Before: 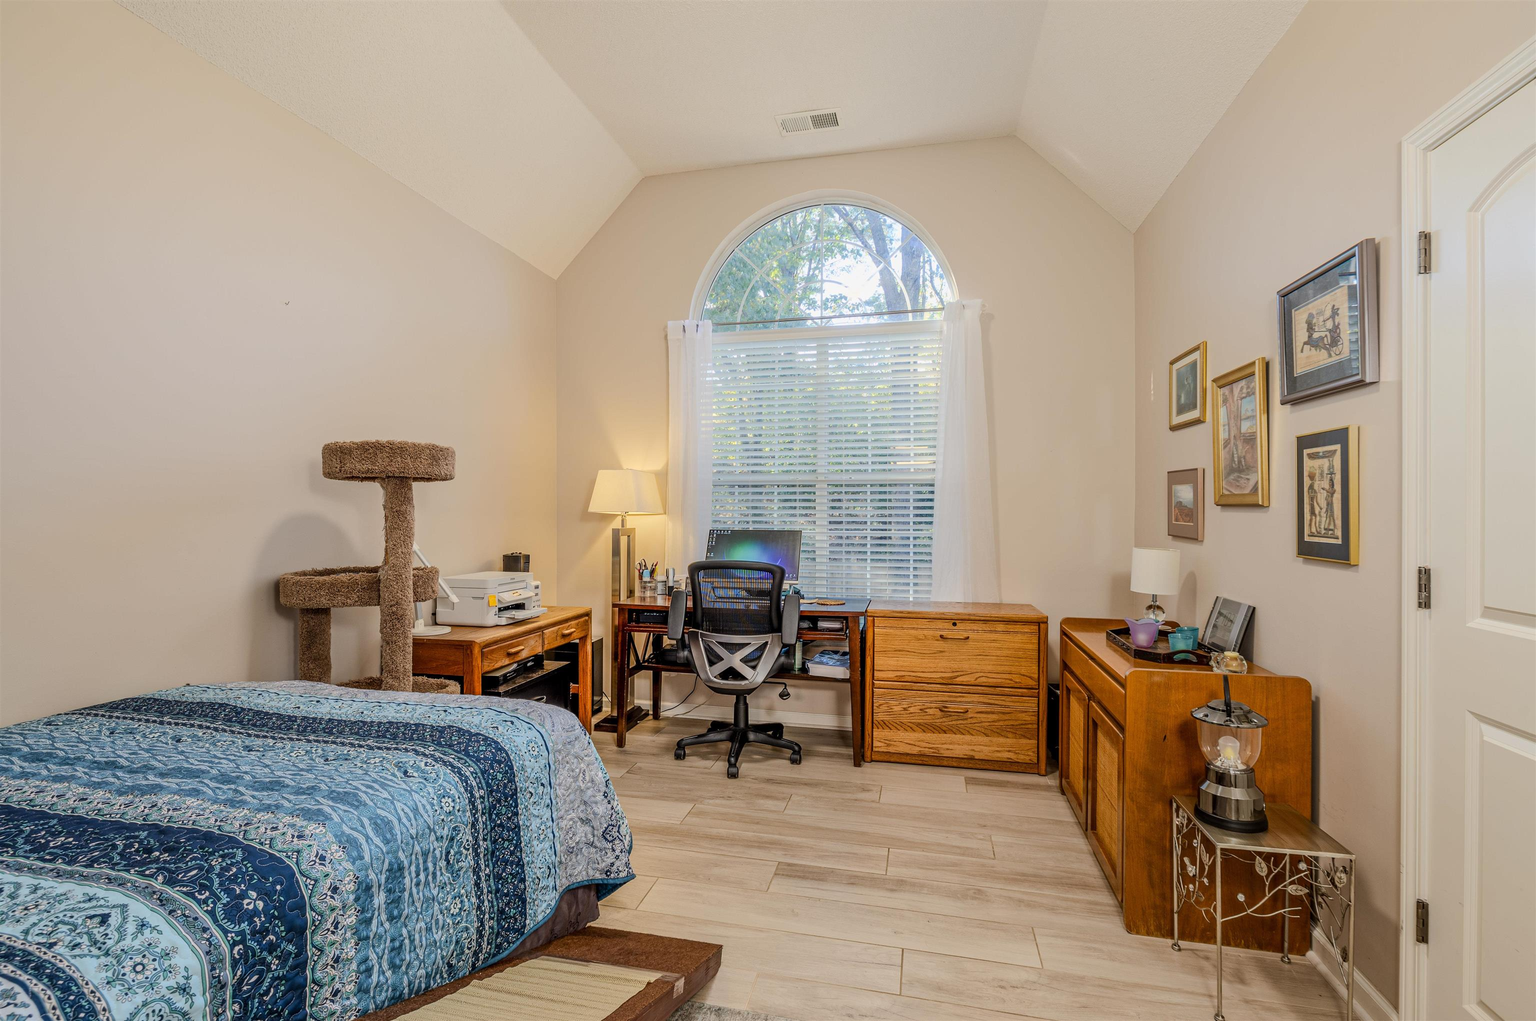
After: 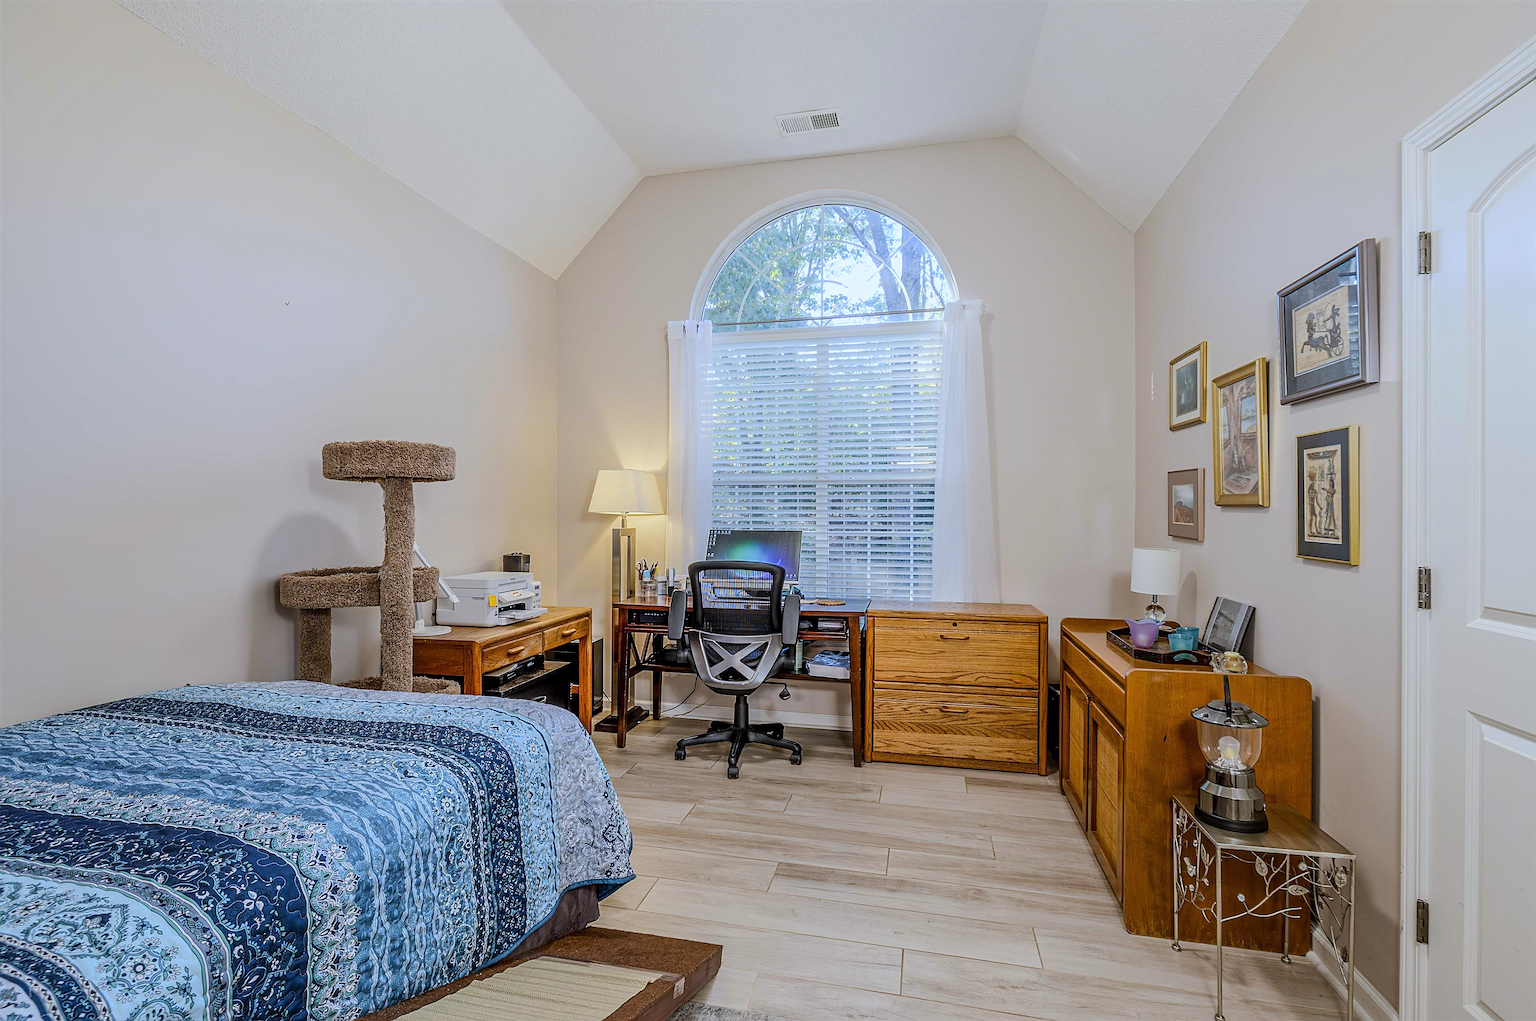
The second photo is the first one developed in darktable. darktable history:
white balance: red 0.926, green 1.003, blue 1.133
sharpen: on, module defaults
